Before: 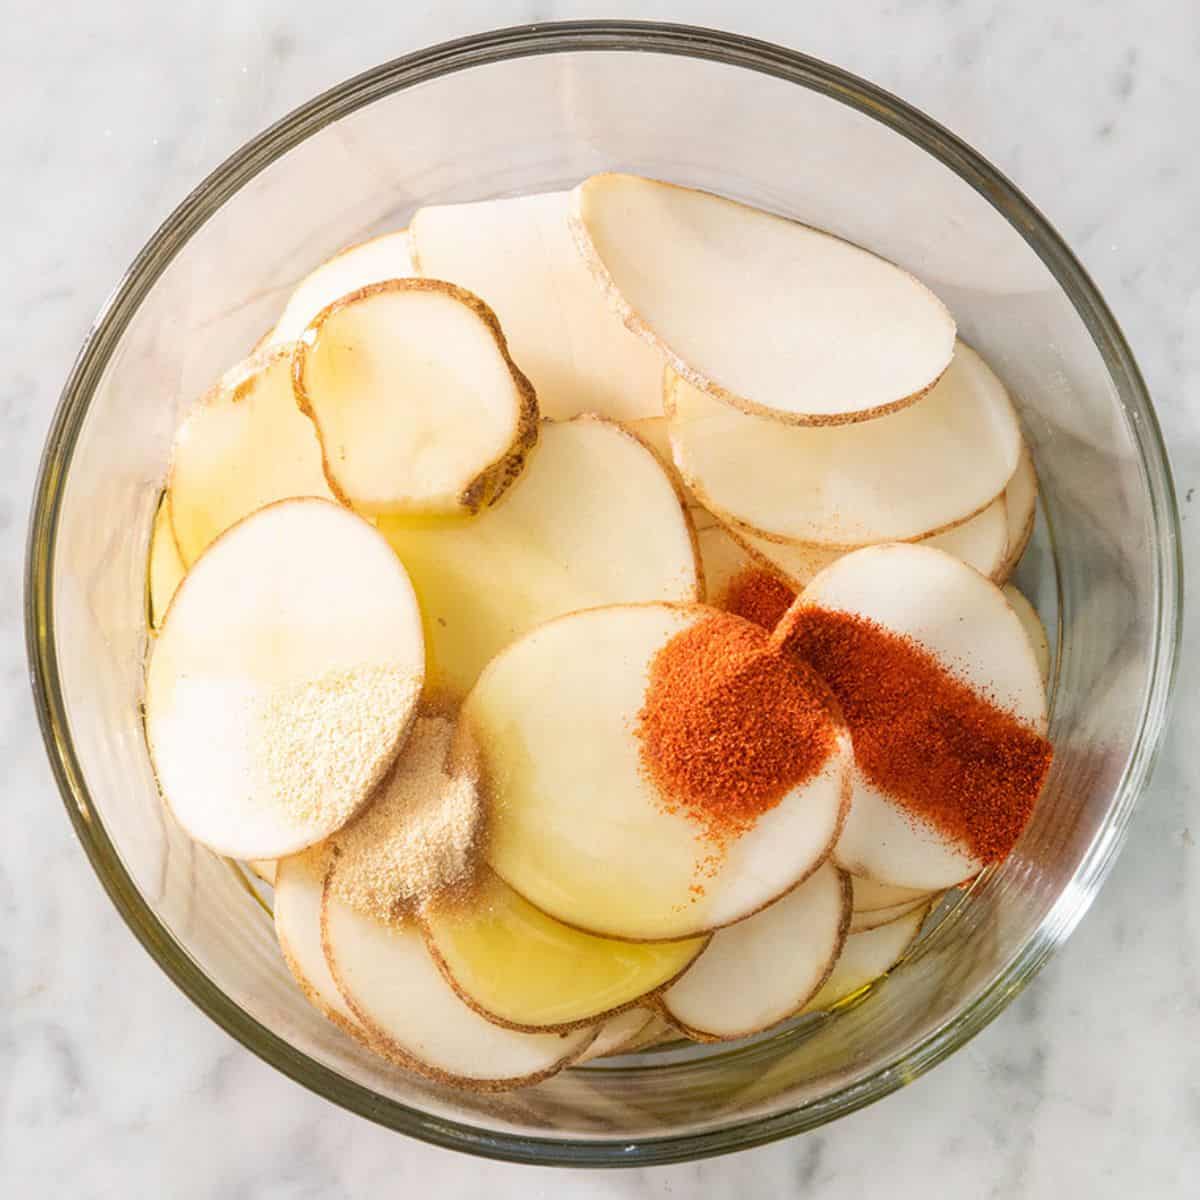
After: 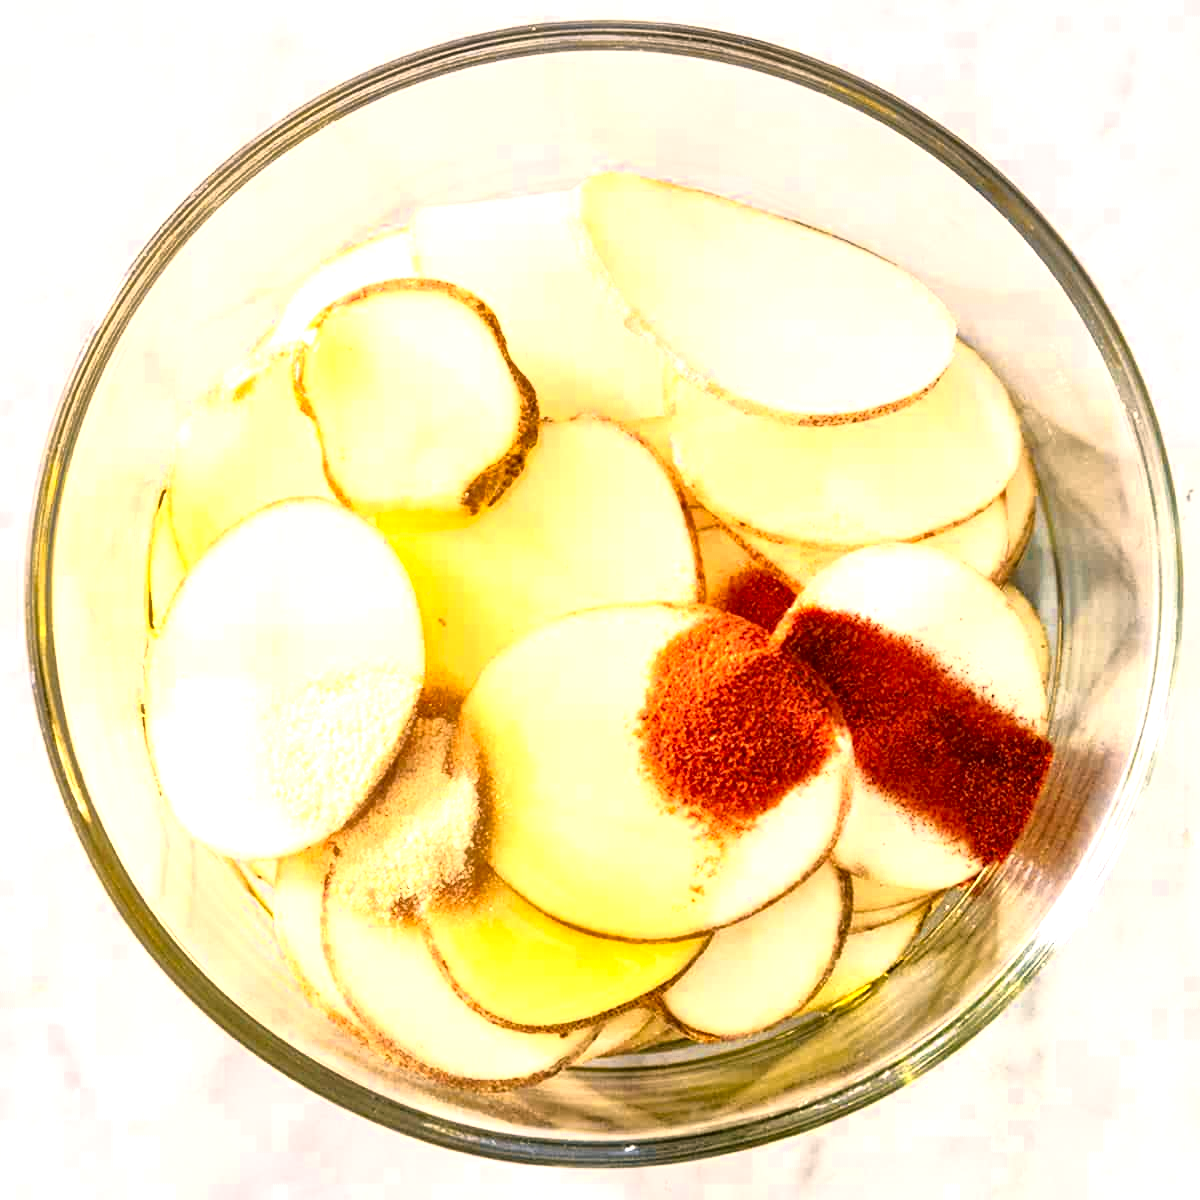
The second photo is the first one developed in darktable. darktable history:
color correction: highlights a* 5.38, highlights b* 5.3, shadows a* -4.26, shadows b* -5.11
exposure: black level correction 0, exposure 1.2 EV, compensate exposure bias true, compensate highlight preservation false
tone curve: curves: ch0 [(0, 0.023) (0.087, 0.065) (0.184, 0.168) (0.45, 0.54) (0.57, 0.683) (0.722, 0.825) (0.877, 0.948) (1, 1)]; ch1 [(0, 0) (0.388, 0.369) (0.45, 0.43) (0.505, 0.509) (0.534, 0.528) (0.657, 0.655) (1, 1)]; ch2 [(0, 0) (0.314, 0.223) (0.427, 0.405) (0.5, 0.5) (0.55, 0.566) (0.625, 0.657) (1, 1)], color space Lab, independent channels, preserve colors none
local contrast: mode bilateral grid, contrast 70, coarseness 75, detail 180%, midtone range 0.2
contrast brightness saturation: brightness -0.09
color zones: curves: ch0 [(0.035, 0.242) (0.25, 0.5) (0.384, 0.214) (0.488, 0.255) (0.75, 0.5)]; ch1 [(0.063, 0.379) (0.25, 0.5) (0.354, 0.201) (0.489, 0.085) (0.729, 0.271)]; ch2 [(0.25, 0.5) (0.38, 0.517) (0.442, 0.51) (0.735, 0.456)]
